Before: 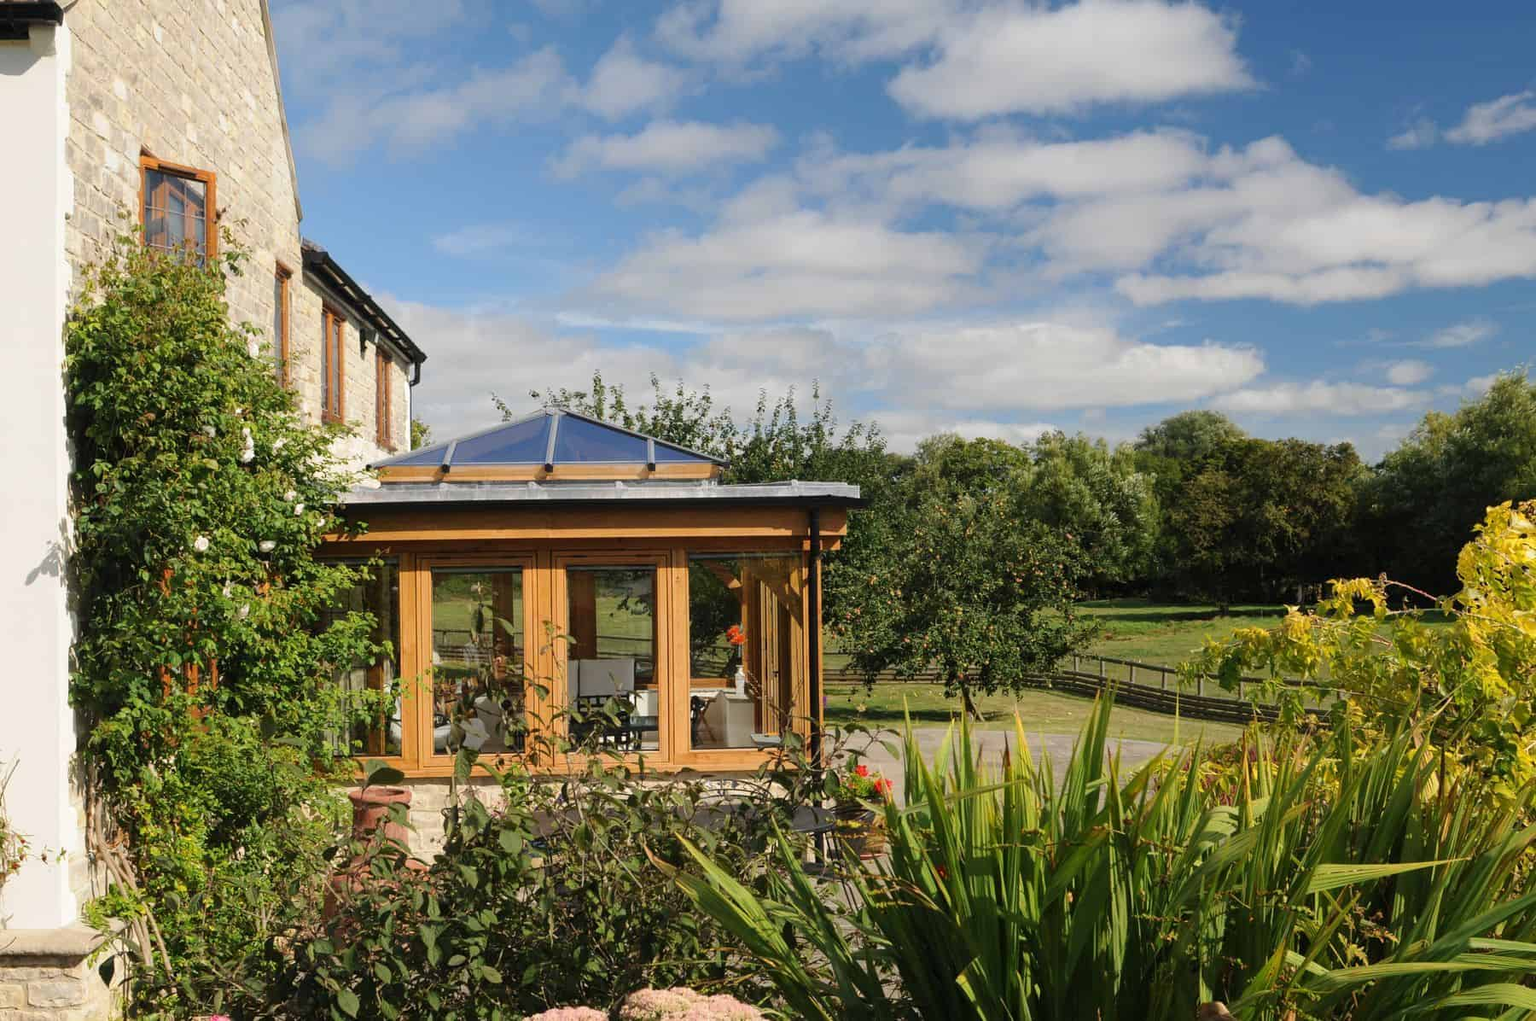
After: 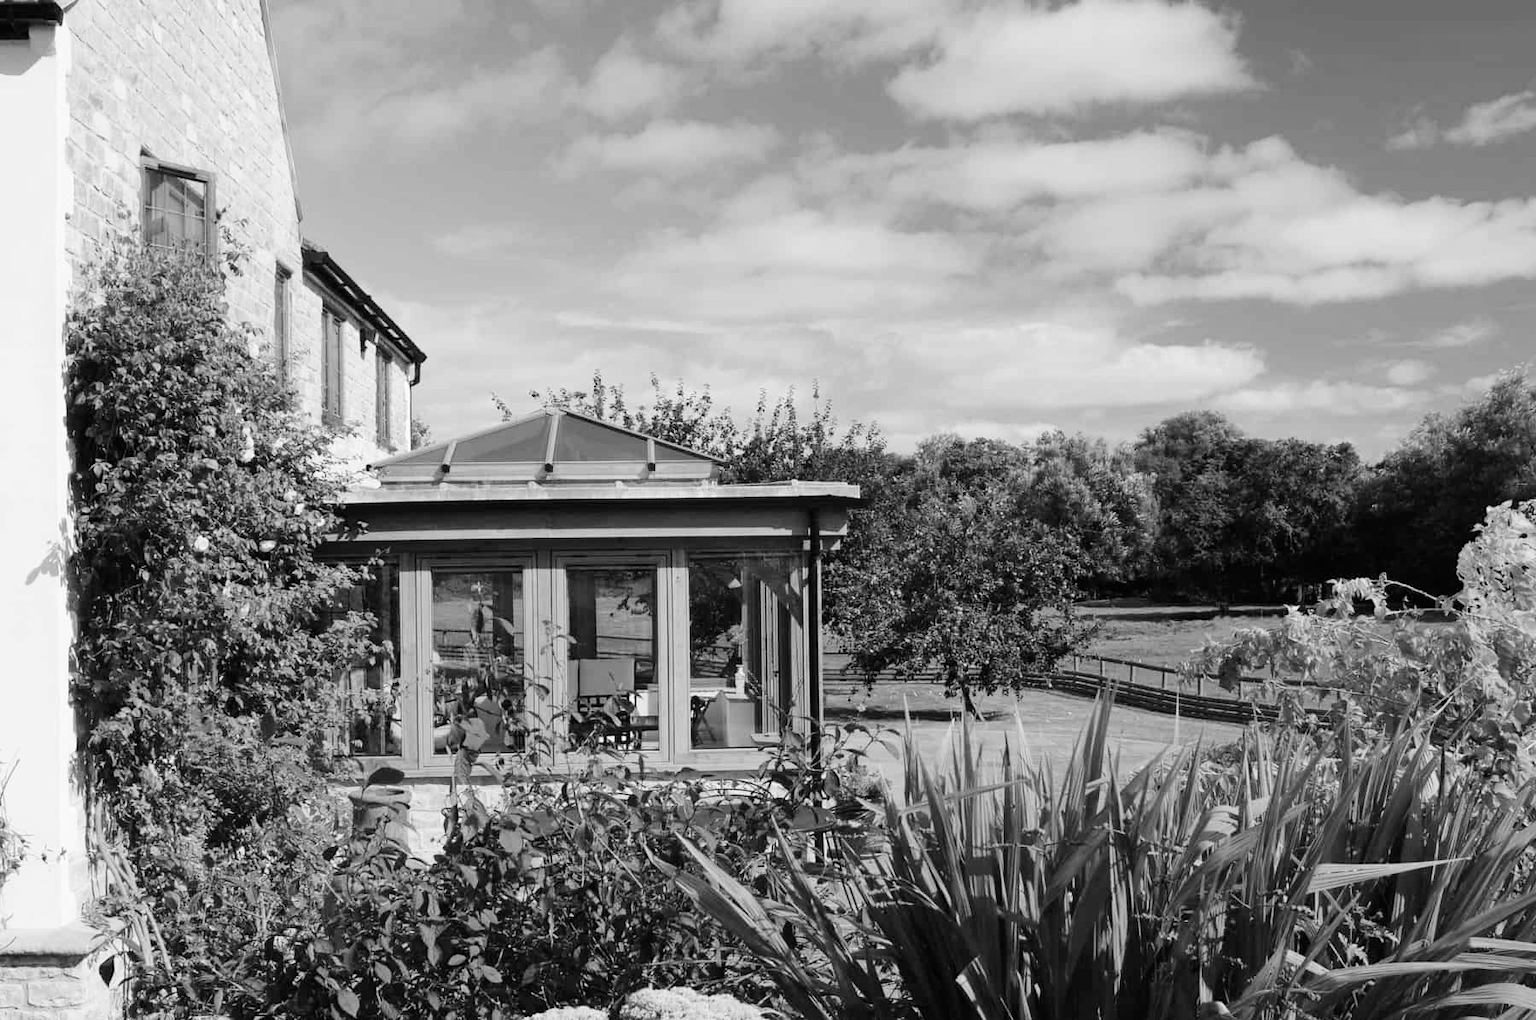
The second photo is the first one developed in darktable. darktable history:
monochrome: size 1
tone curve: curves: ch0 [(0, 0) (0.004, 0.001) (0.133, 0.112) (0.325, 0.362) (0.832, 0.893) (1, 1)], color space Lab, linked channels, preserve colors none
